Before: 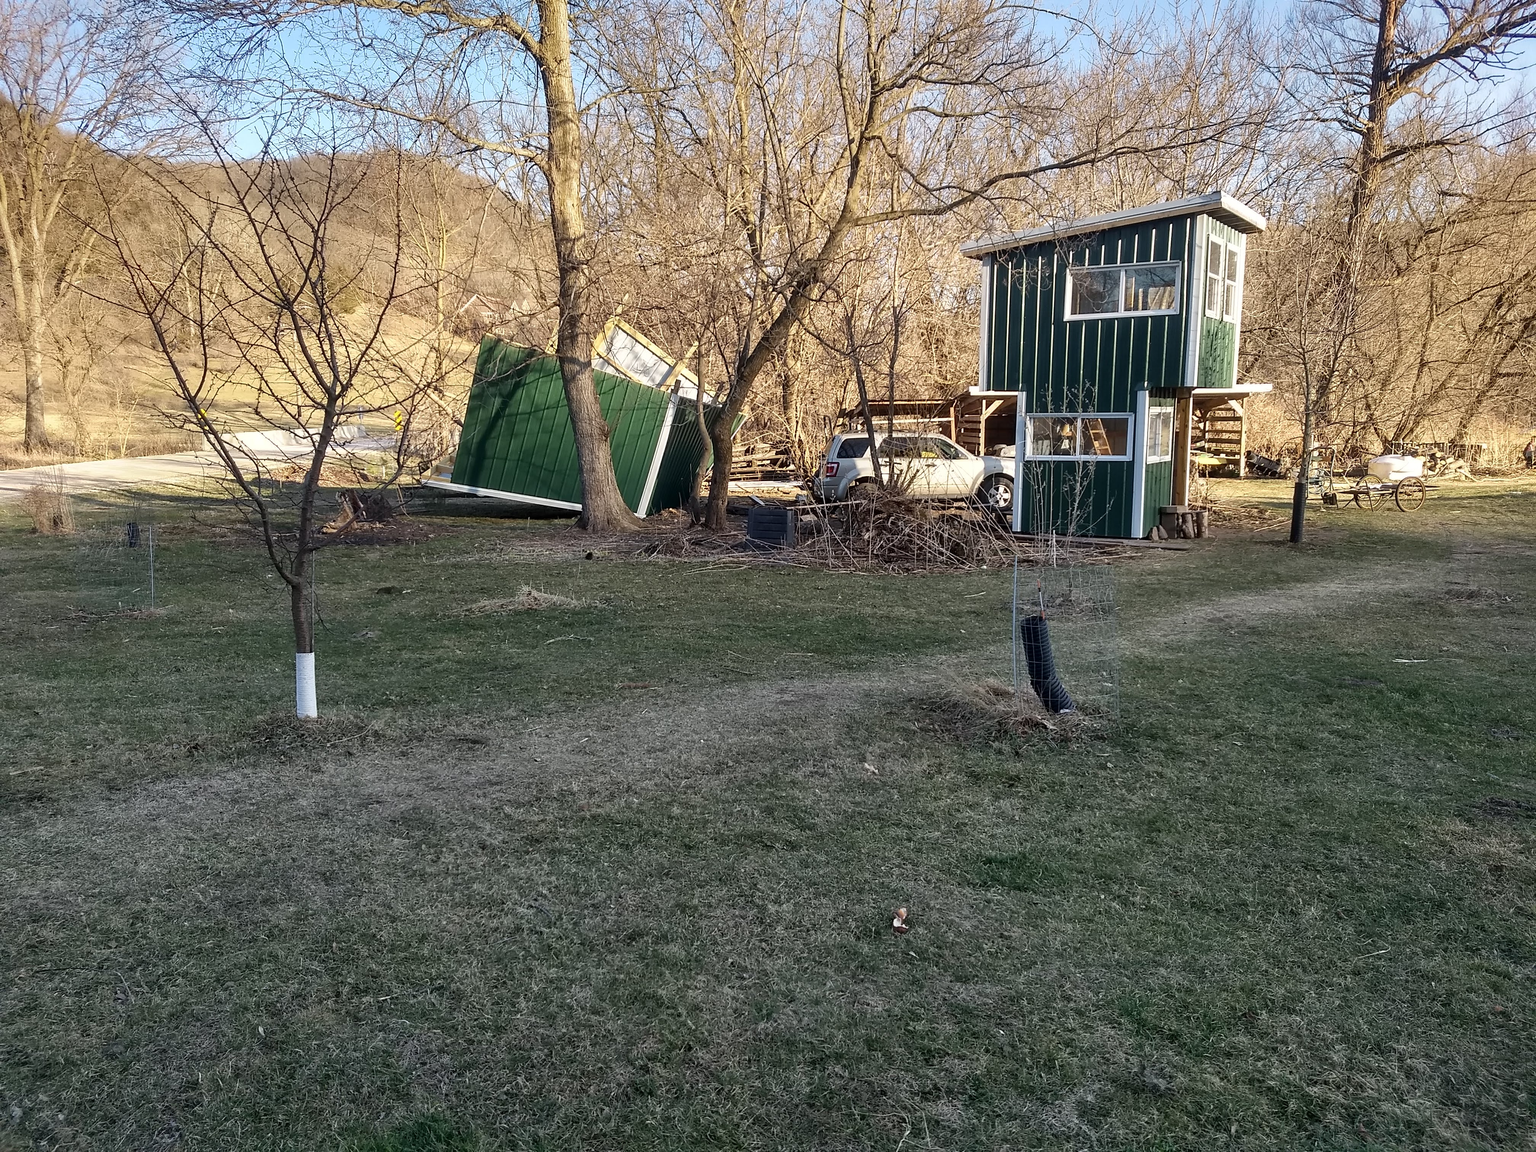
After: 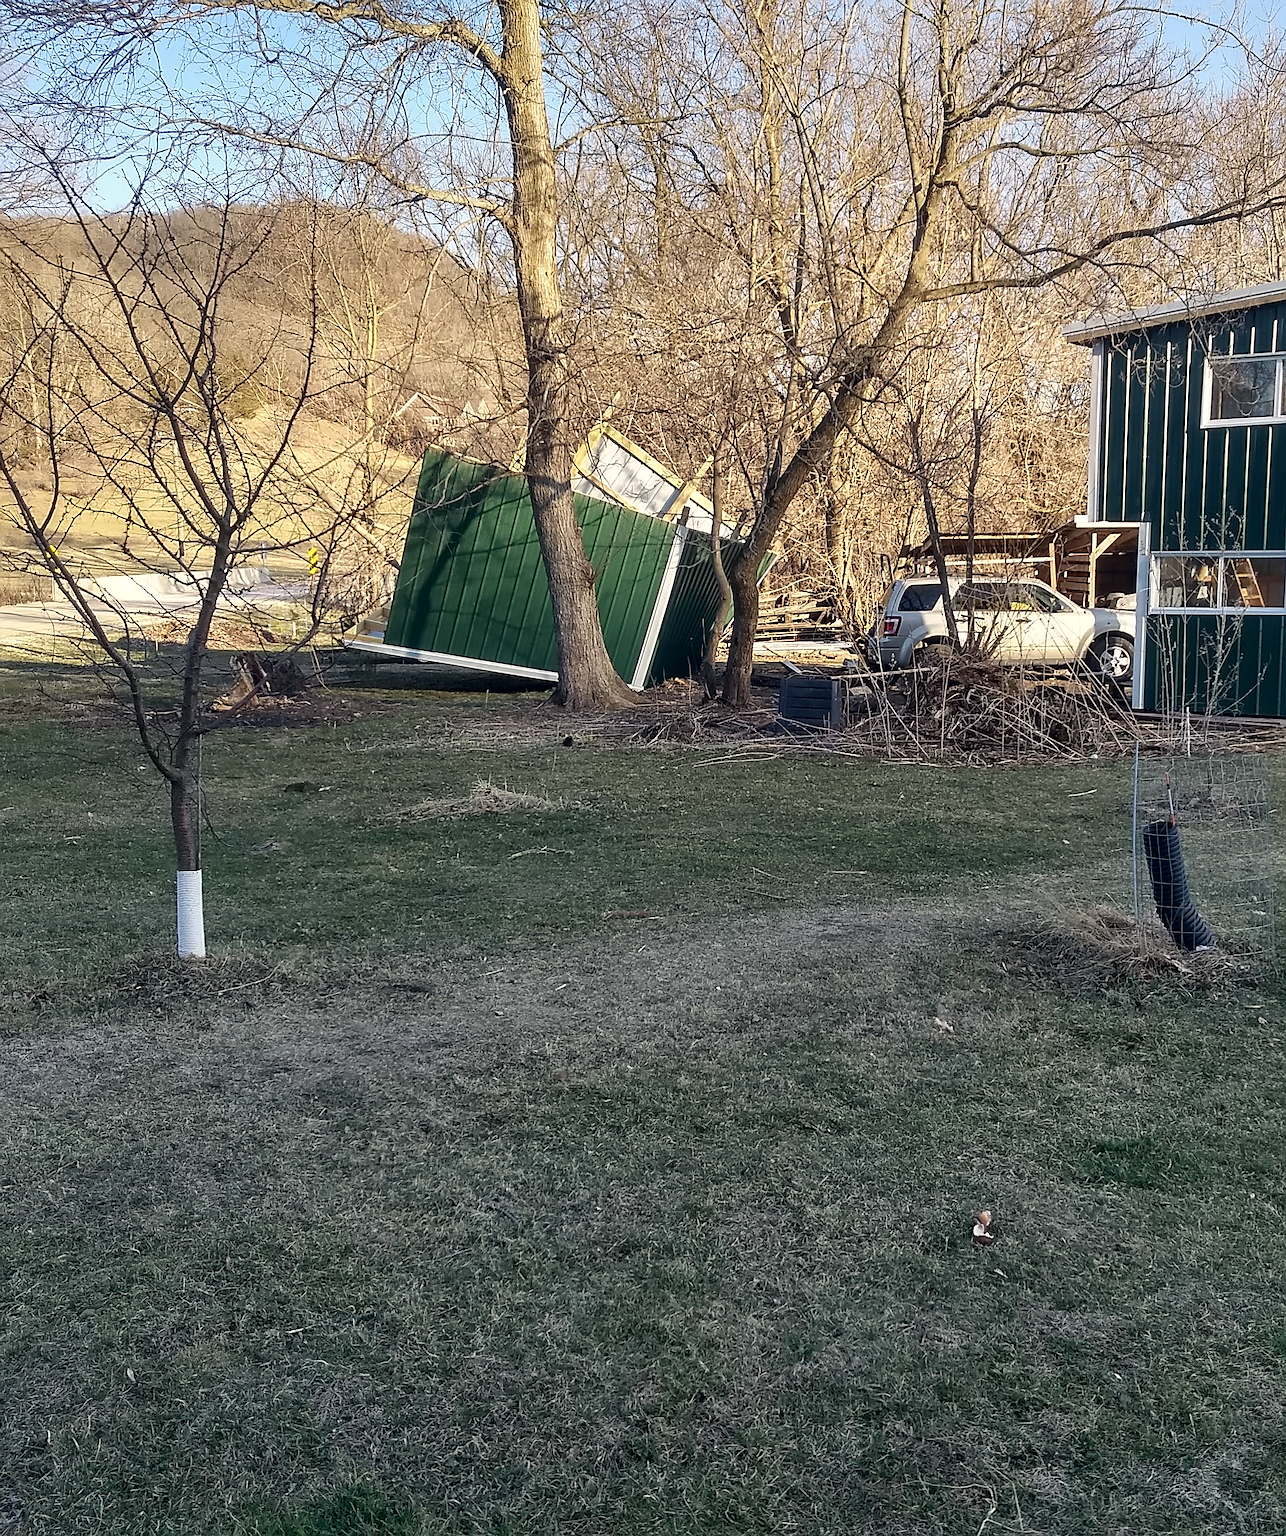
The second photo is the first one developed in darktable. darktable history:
color correction: highlights a* 0.207, highlights b* 2.7, shadows a* -0.874, shadows b* -4.78
crop: left 10.644%, right 26.528%
sharpen: on, module defaults
